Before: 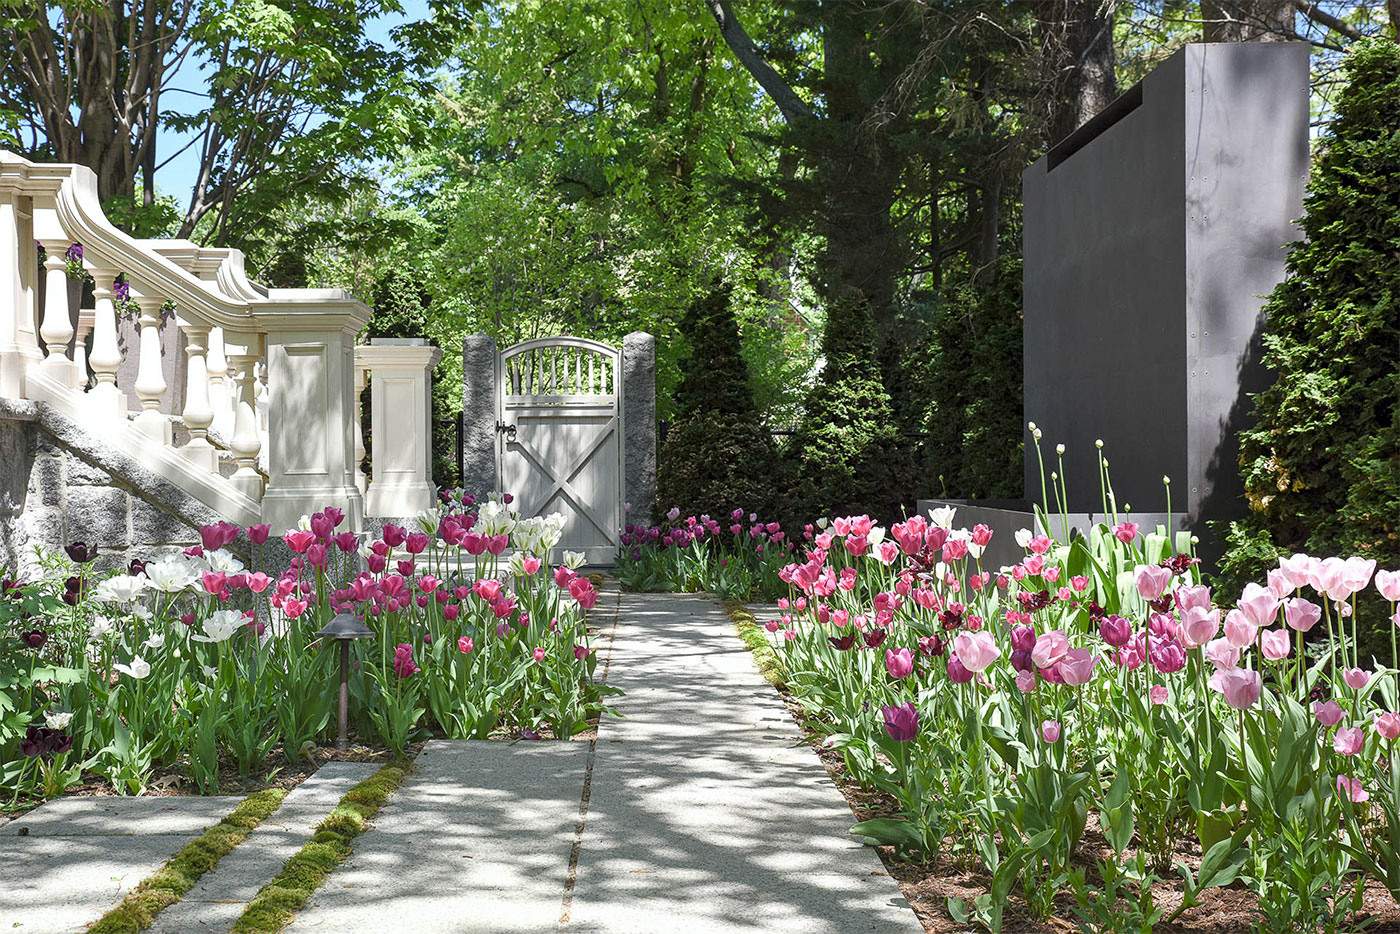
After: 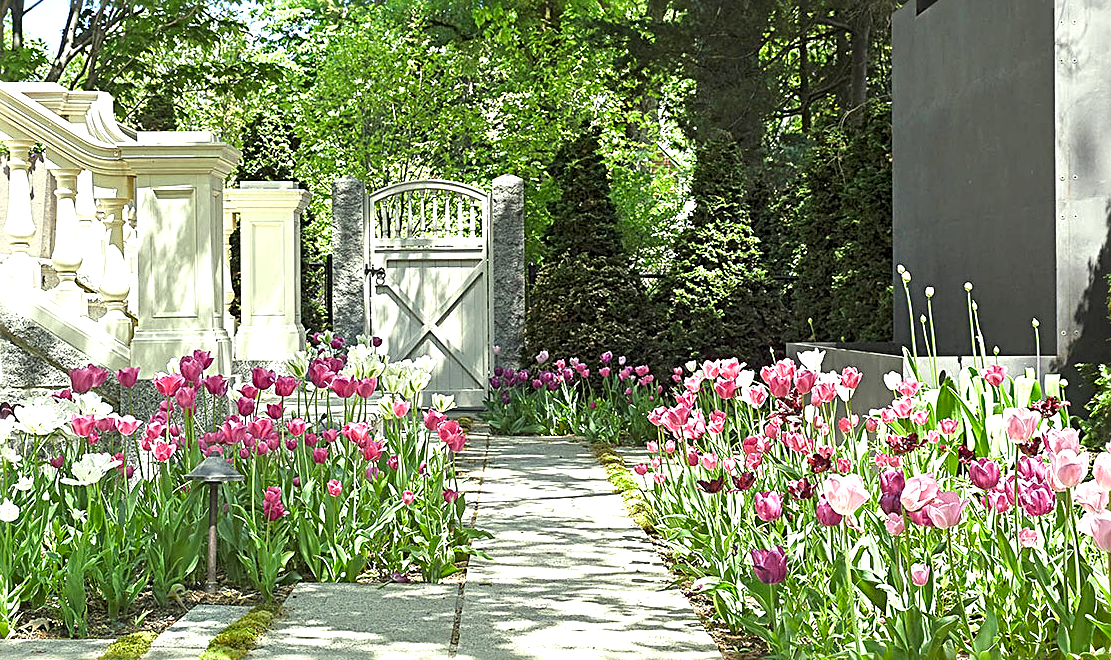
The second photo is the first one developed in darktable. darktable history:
color correction: highlights a* -5.9, highlights b* 11.27
sharpen: radius 2.839, amount 0.719
crop: left 9.387%, top 16.914%, right 11.255%, bottom 12.395%
exposure: black level correction 0, exposure 0.899 EV, compensate highlight preservation false
